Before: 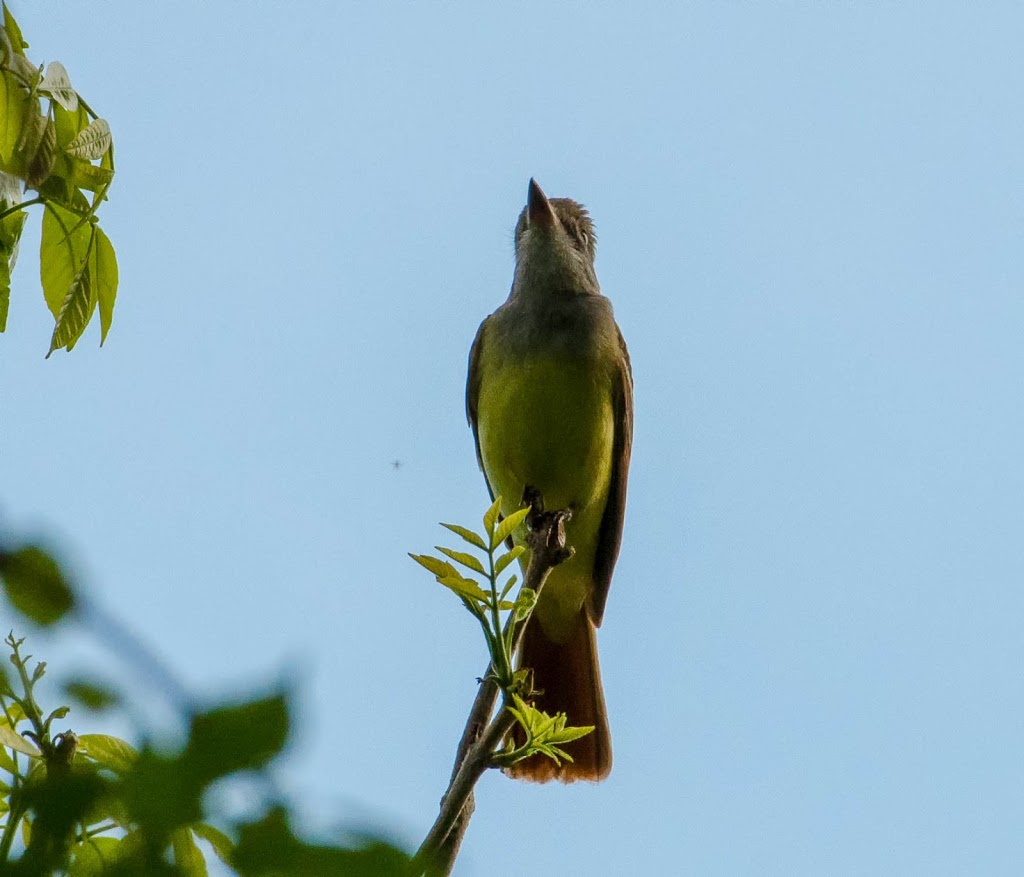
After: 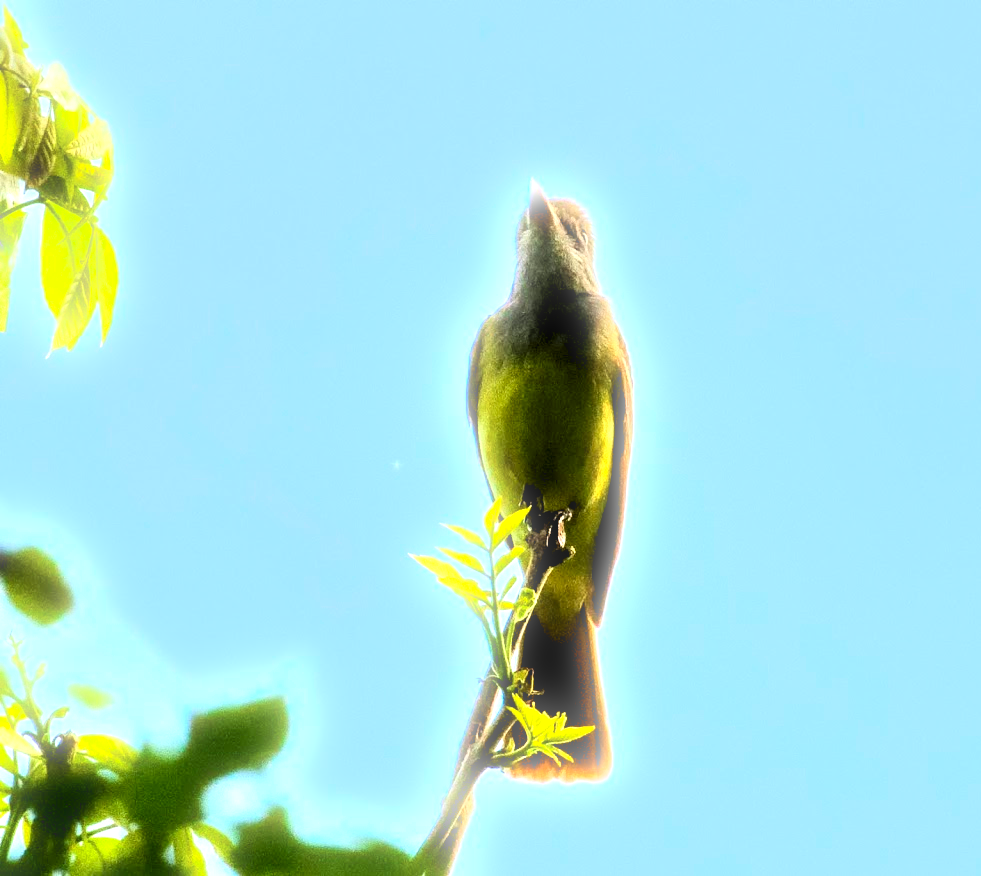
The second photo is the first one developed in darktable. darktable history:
bloom: size 5%, threshold 95%, strength 15%
crop: right 4.126%, bottom 0.031%
contrast brightness saturation: contrast 0.2, brightness -0.11, saturation 0.1
rgb levels: levels [[0.034, 0.472, 0.904], [0, 0.5, 1], [0, 0.5, 1]]
exposure: black level correction 0, exposure 1.675 EV, compensate exposure bias true, compensate highlight preservation false
